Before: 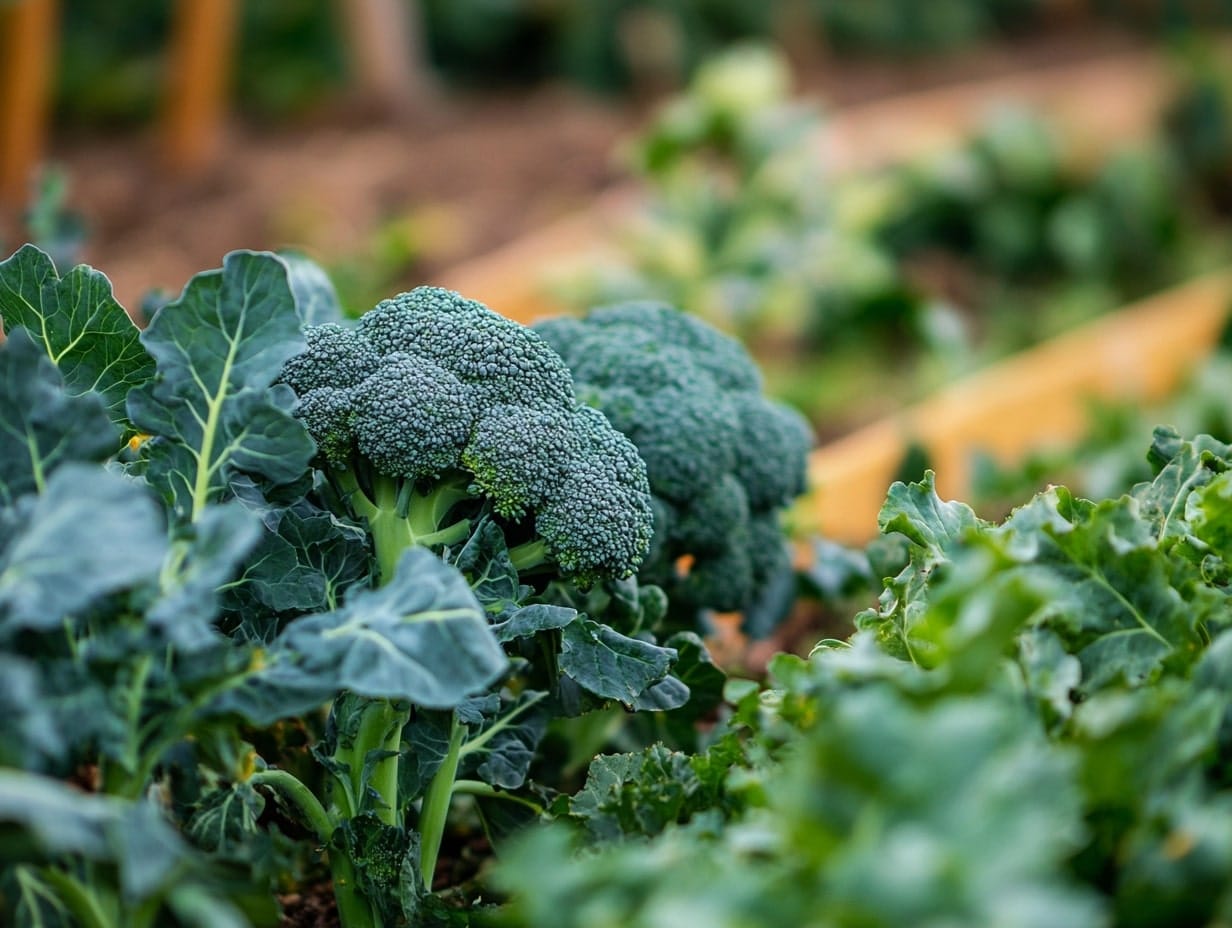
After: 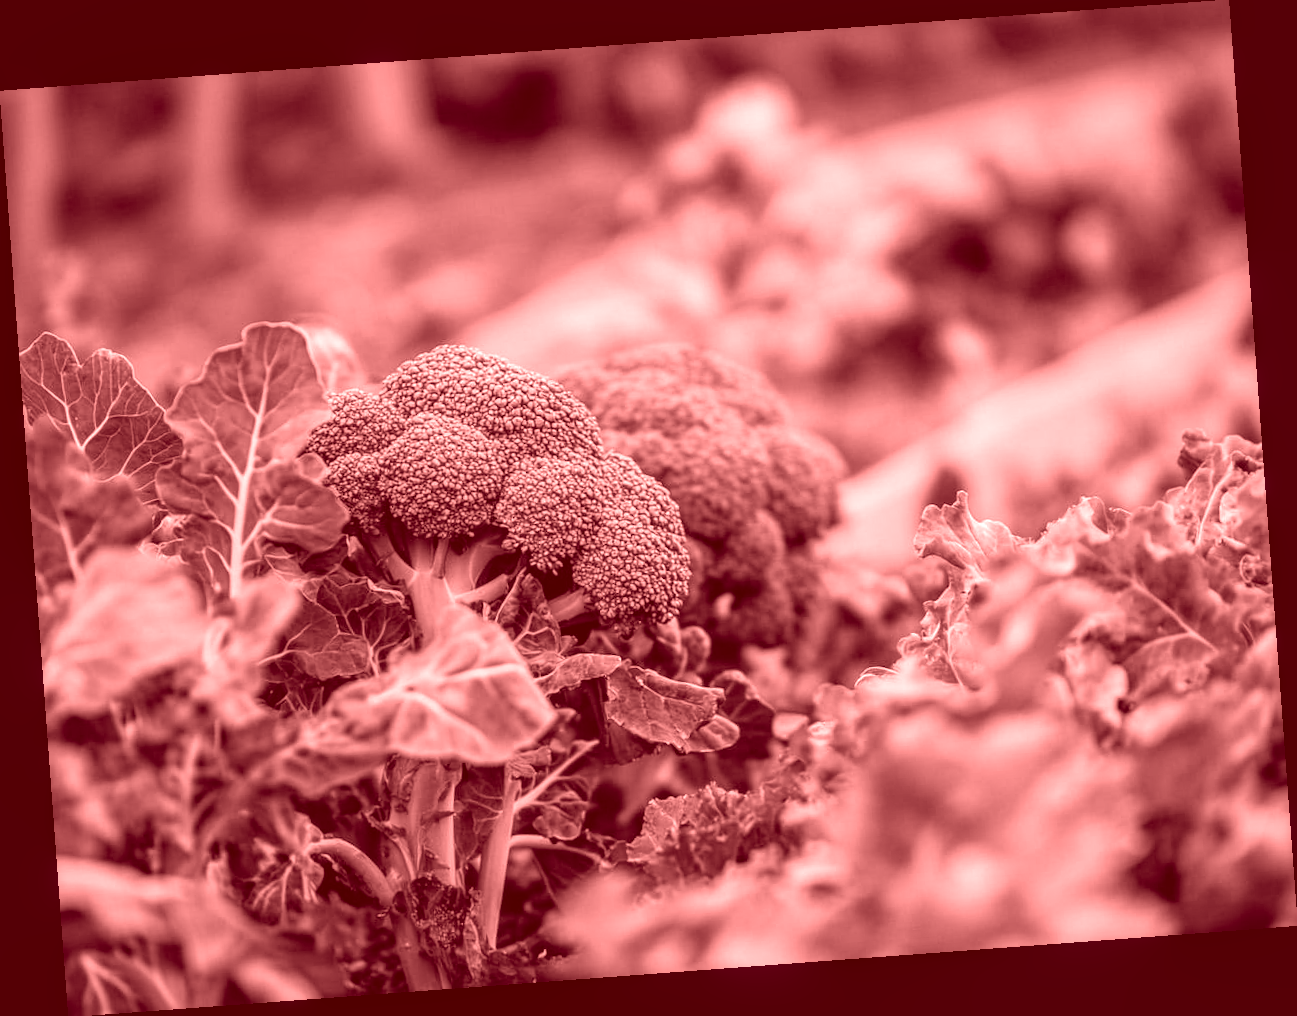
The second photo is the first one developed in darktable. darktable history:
color correction: highlights a* -4.28, highlights b* 6.53
colorize: saturation 60%, source mix 100%
rotate and perspective: rotation -4.25°, automatic cropping off
local contrast: on, module defaults
